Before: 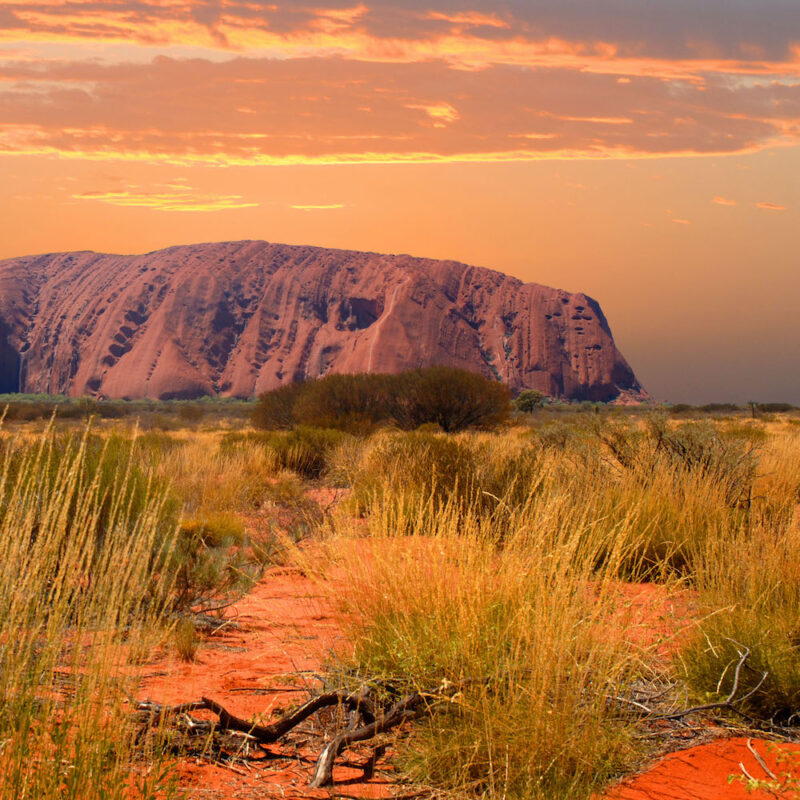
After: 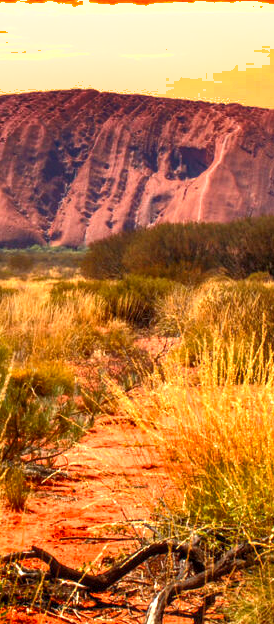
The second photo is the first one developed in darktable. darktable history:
shadows and highlights: shadows 19.16, highlights -85.24, soften with gaussian
local contrast: on, module defaults
crop and rotate: left 21.42%, top 18.967%, right 44.318%, bottom 2.983%
exposure: black level correction 0, exposure 1 EV, compensate highlight preservation false
